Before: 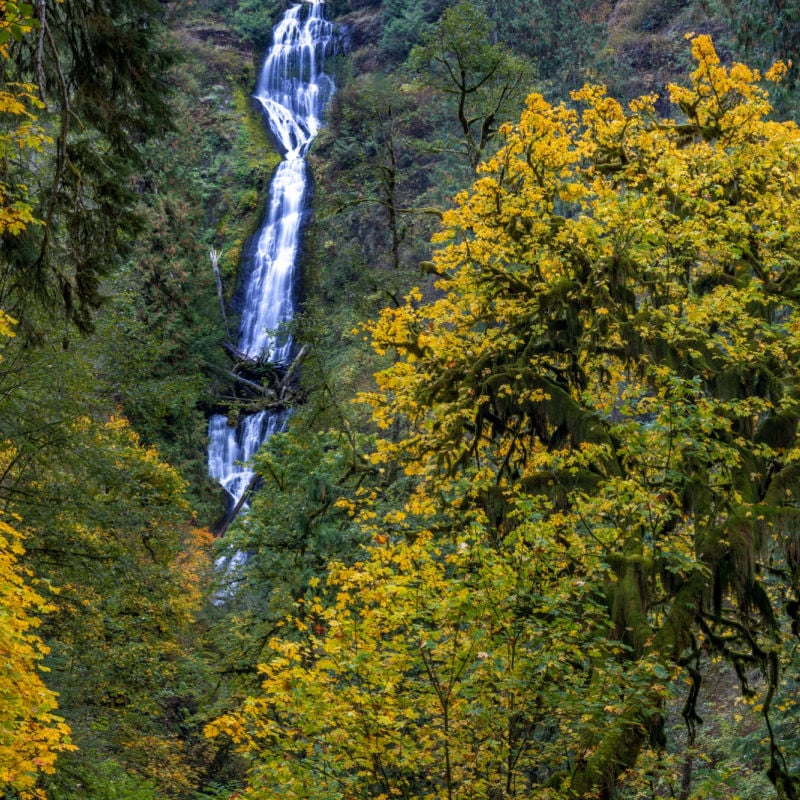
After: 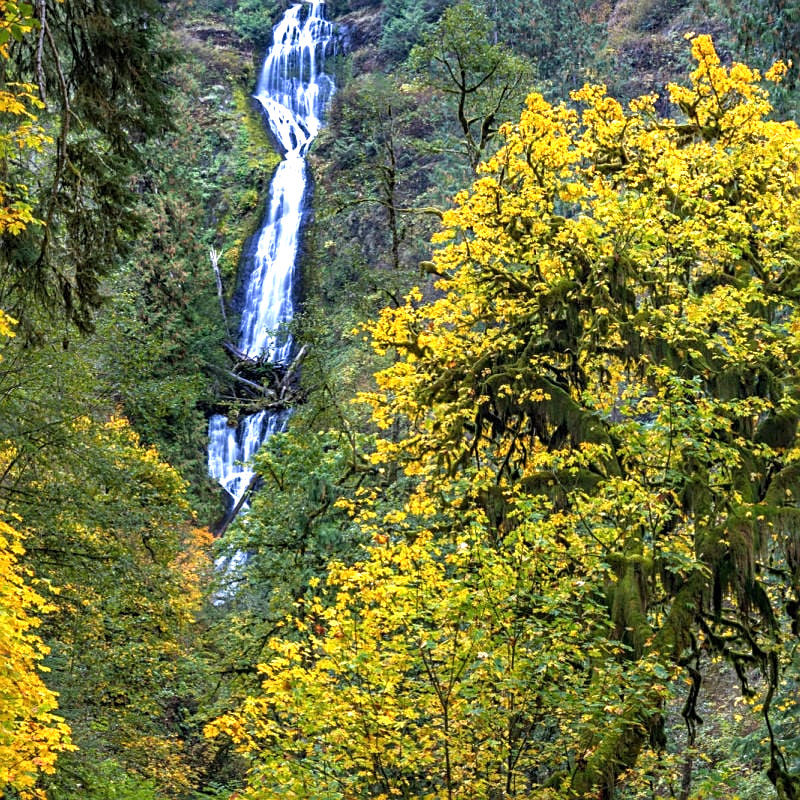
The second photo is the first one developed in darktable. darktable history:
levels: black 0.035%
sharpen: on, module defaults
exposure: black level correction 0, exposure 0.95 EV, compensate highlight preservation false
